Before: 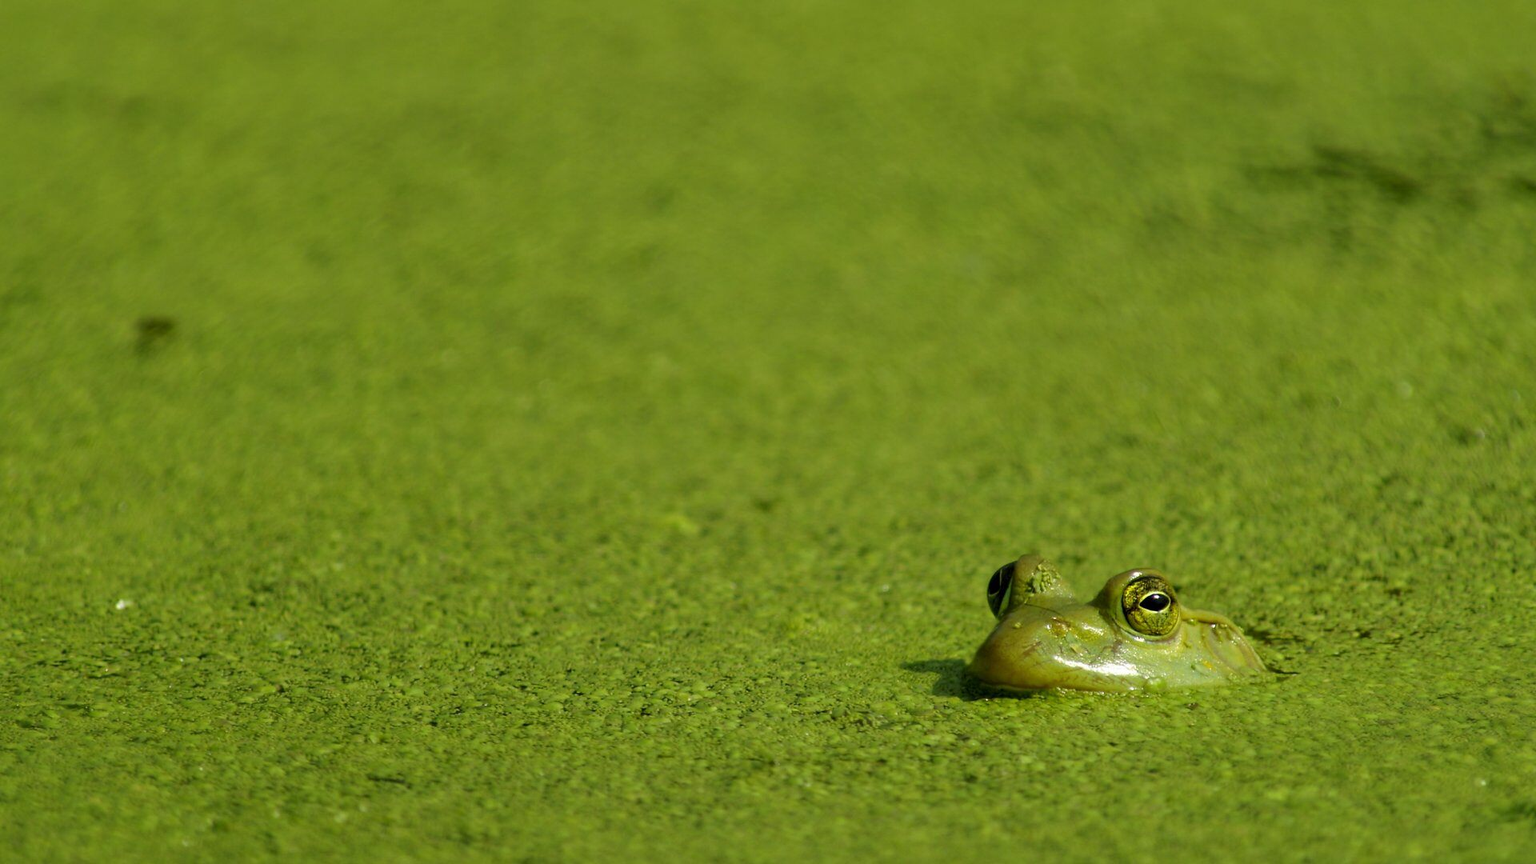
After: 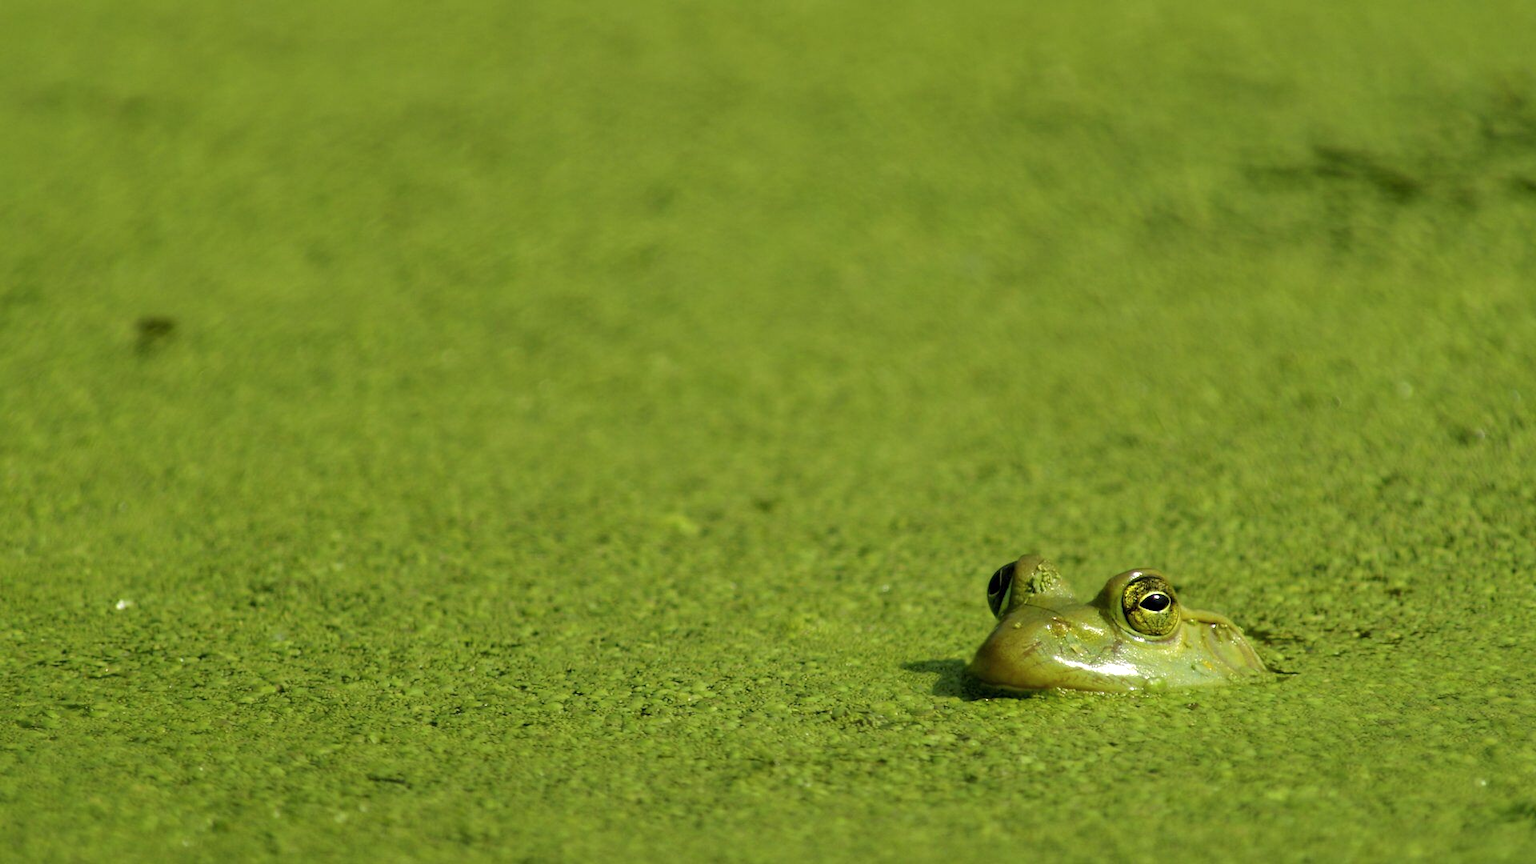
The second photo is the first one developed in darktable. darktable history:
shadows and highlights: radius 45.6, white point adjustment 6.56, compress 79.82%, highlights color adjustment 78.22%, soften with gaussian
